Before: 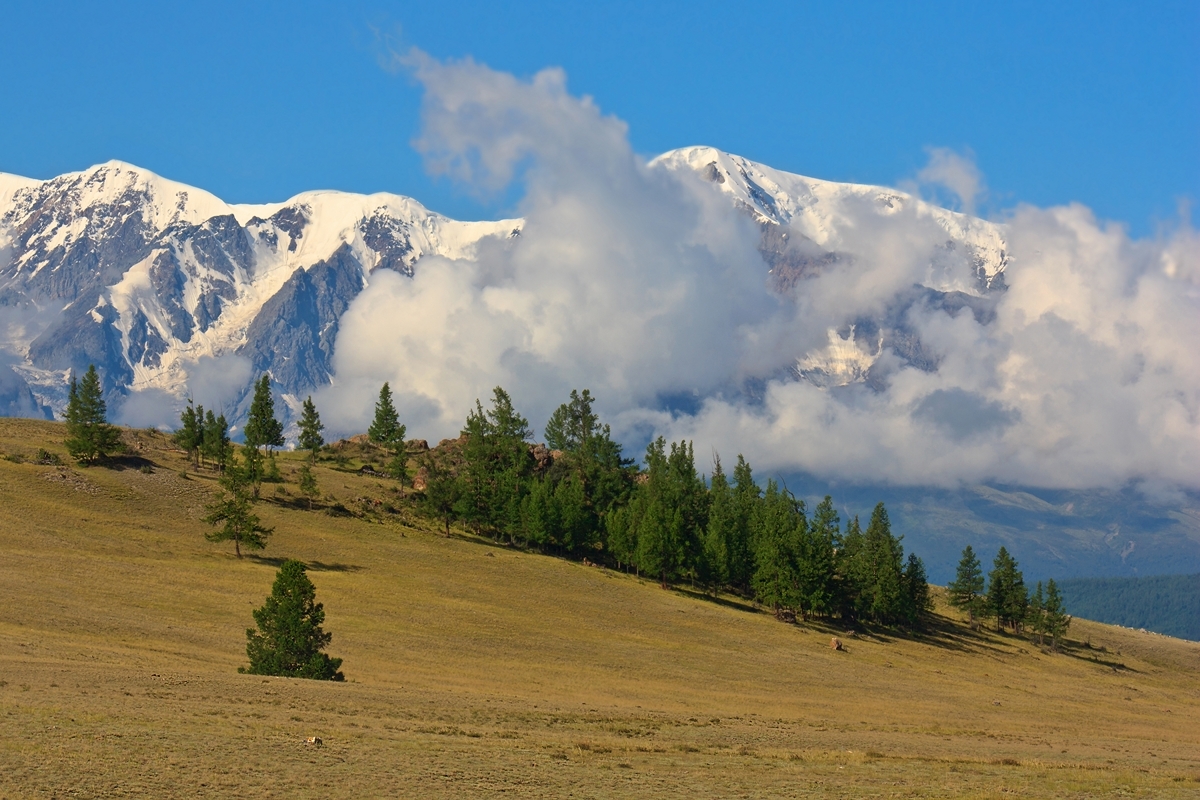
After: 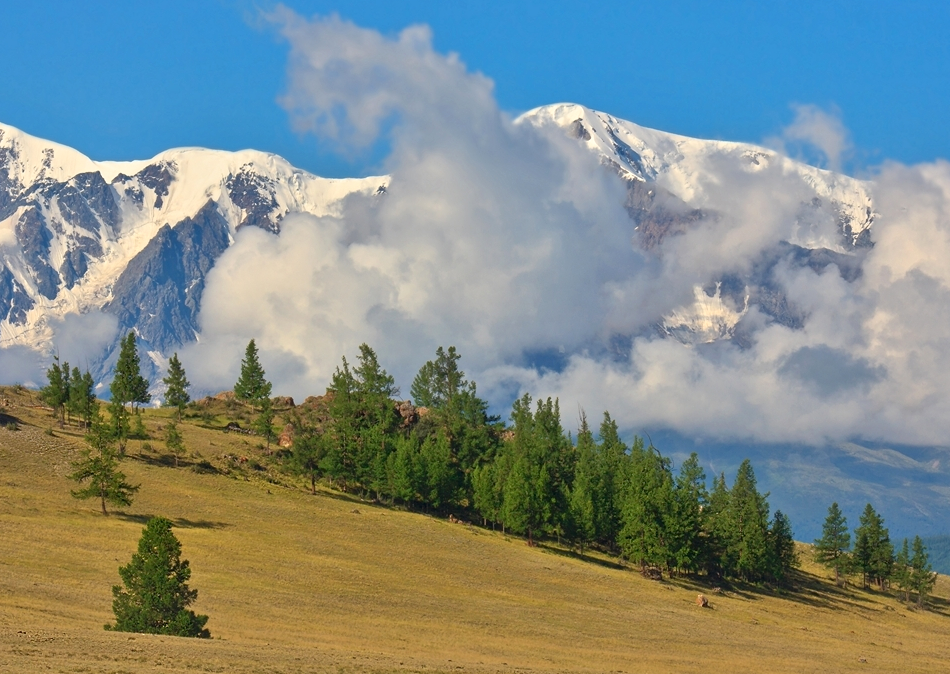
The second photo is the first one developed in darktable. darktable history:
crop: left 11.225%, top 5.381%, right 9.565%, bottom 10.314%
shadows and highlights: shadows 60, soften with gaussian
tone equalizer: -8 EV 1 EV, -7 EV 1 EV, -6 EV 1 EV, -5 EV 1 EV, -4 EV 1 EV, -3 EV 0.75 EV, -2 EV 0.5 EV, -1 EV 0.25 EV
